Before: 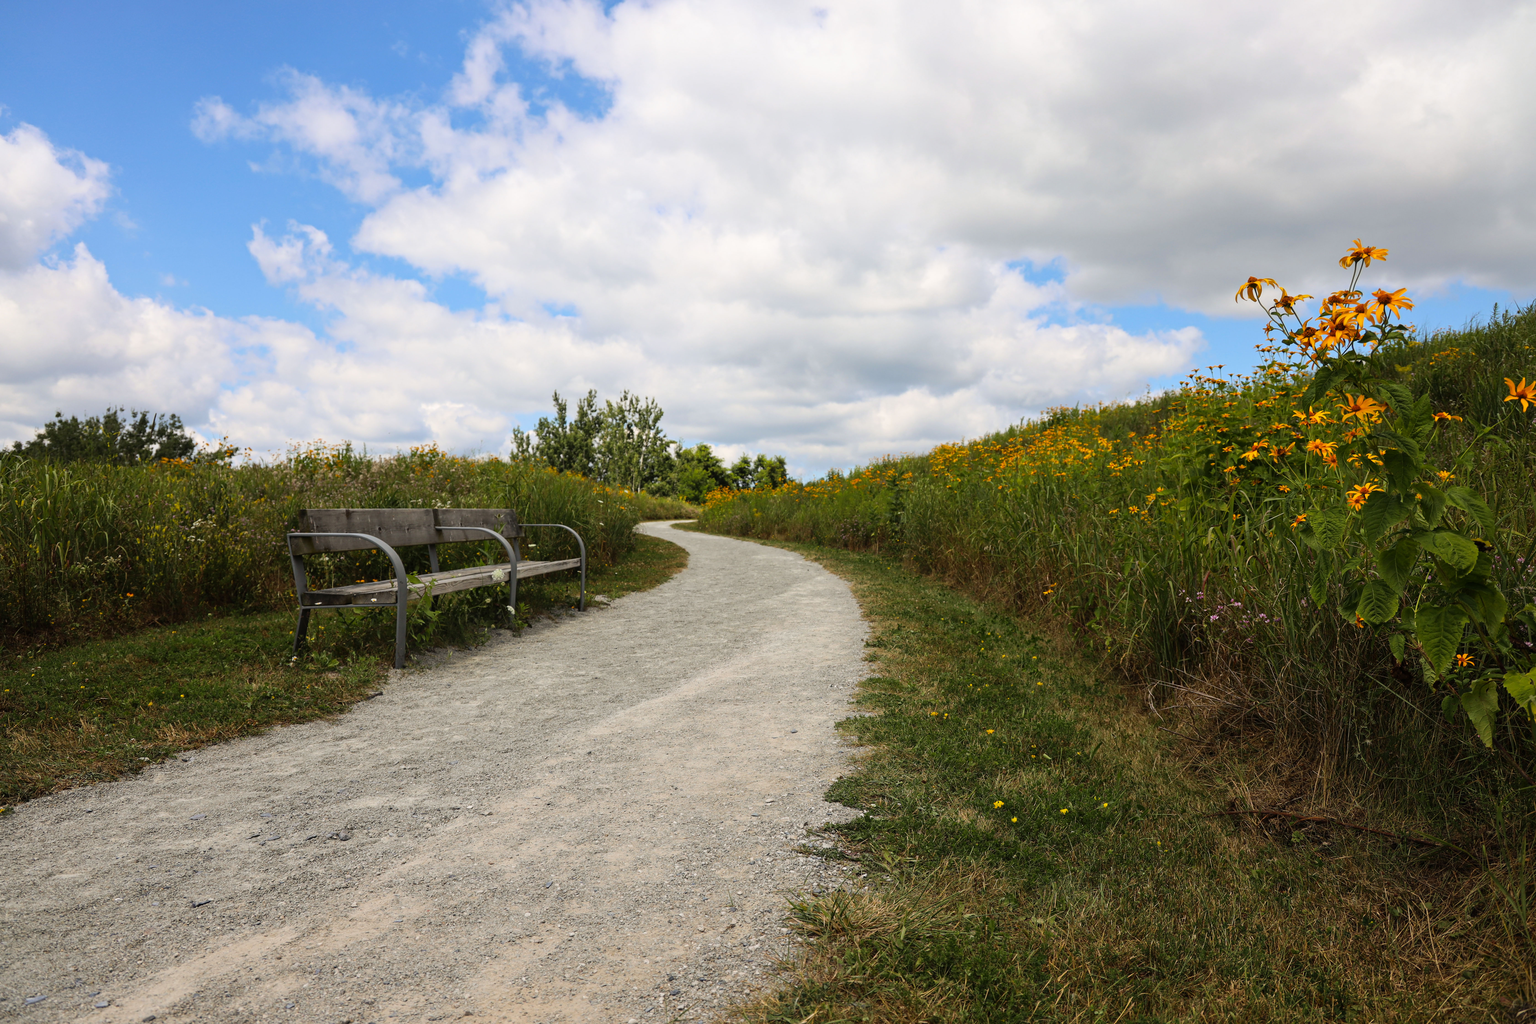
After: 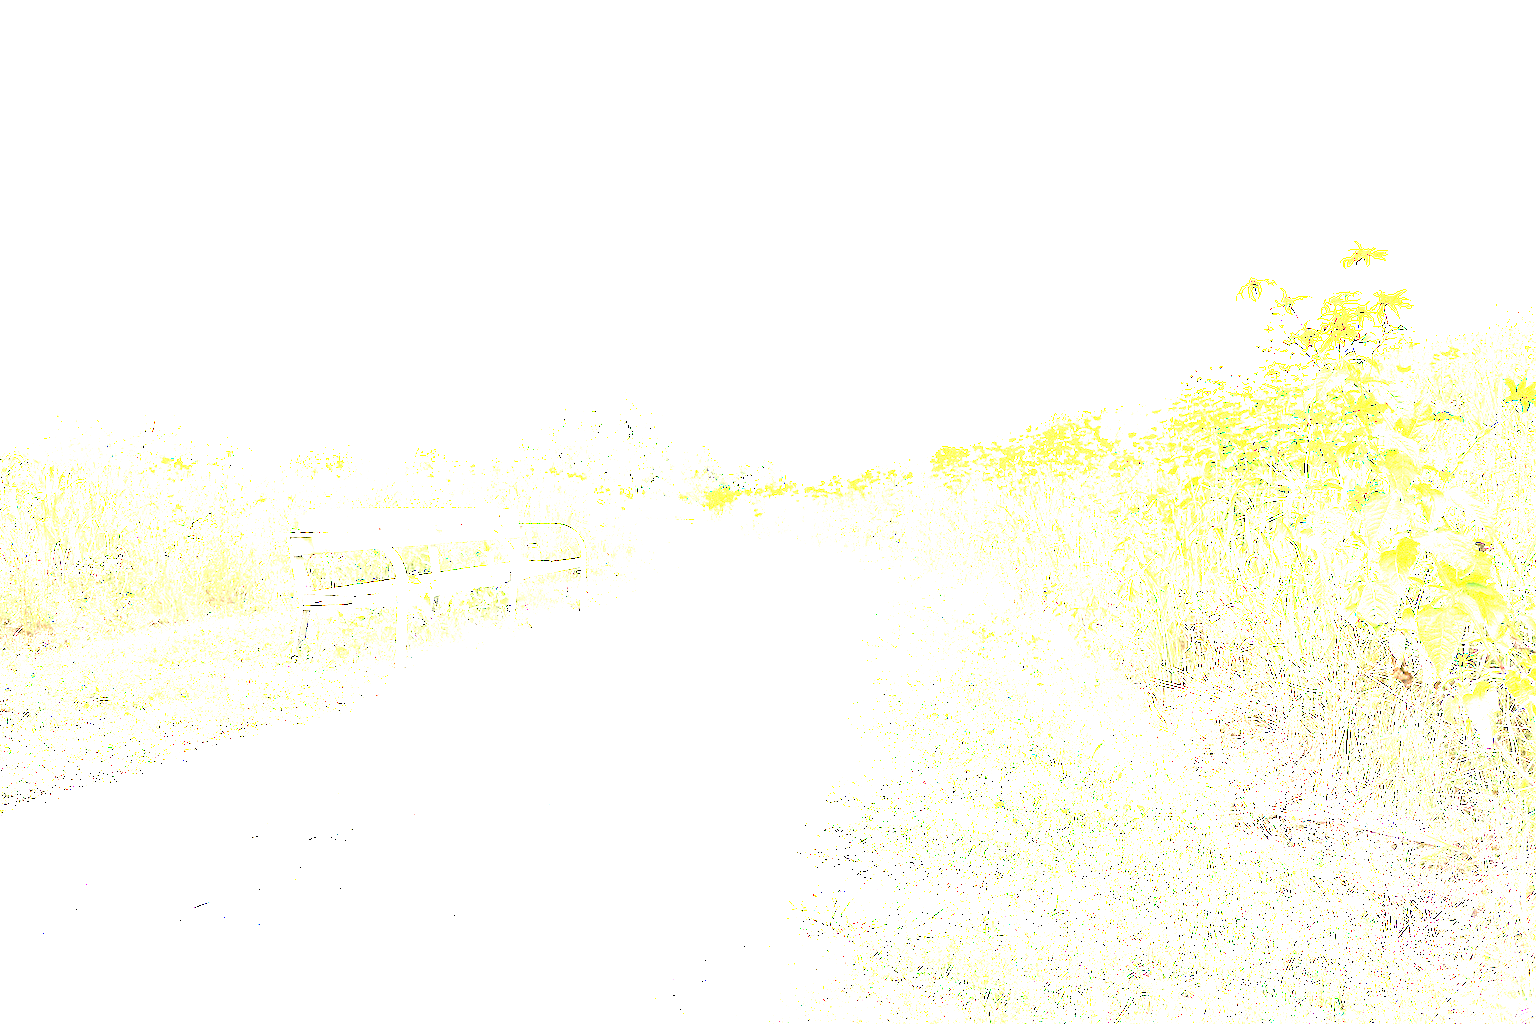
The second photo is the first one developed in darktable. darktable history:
exposure: exposure 7.957 EV, compensate highlight preservation false
